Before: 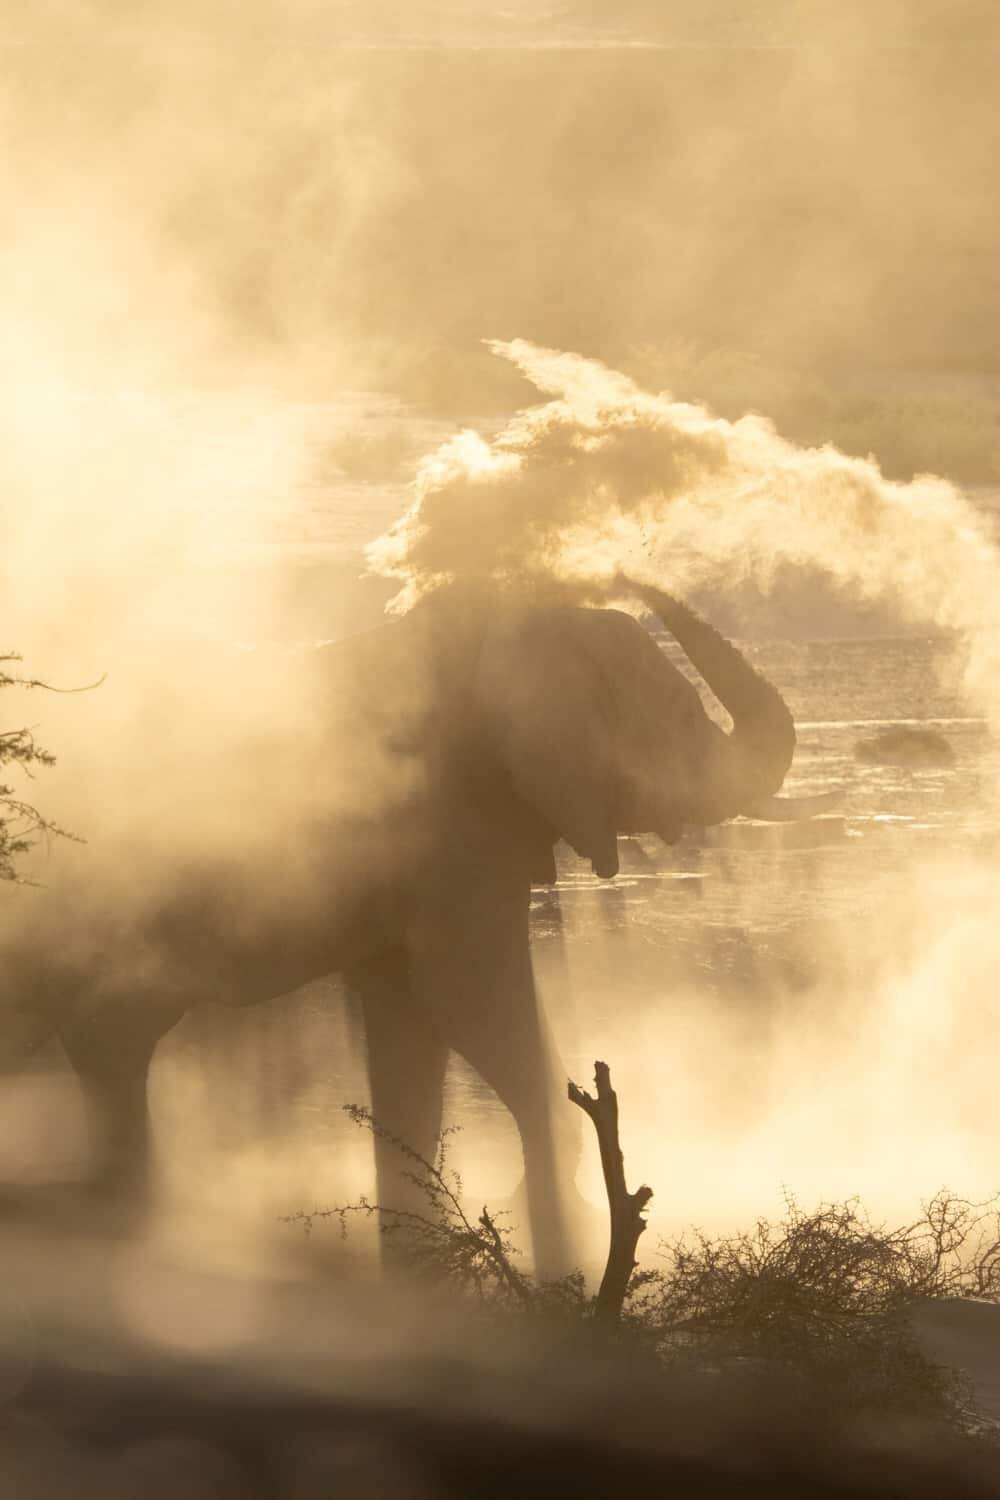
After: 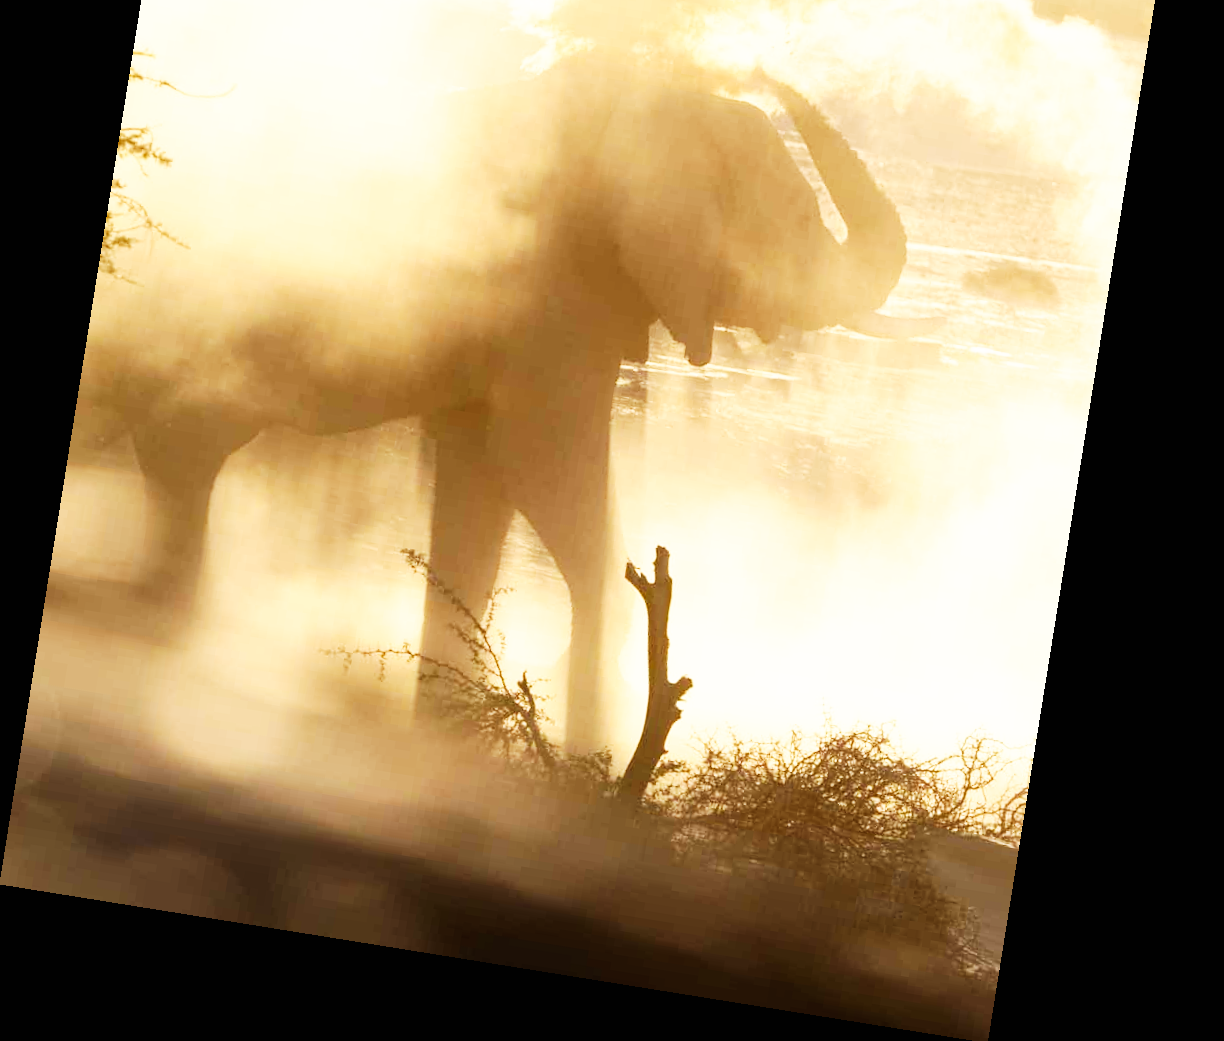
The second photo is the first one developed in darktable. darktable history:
crop and rotate: top 36.435%
base curve: curves: ch0 [(0, 0) (0.007, 0.004) (0.027, 0.03) (0.046, 0.07) (0.207, 0.54) (0.442, 0.872) (0.673, 0.972) (1, 1)], preserve colors none
rotate and perspective: rotation 9.12°, automatic cropping off
